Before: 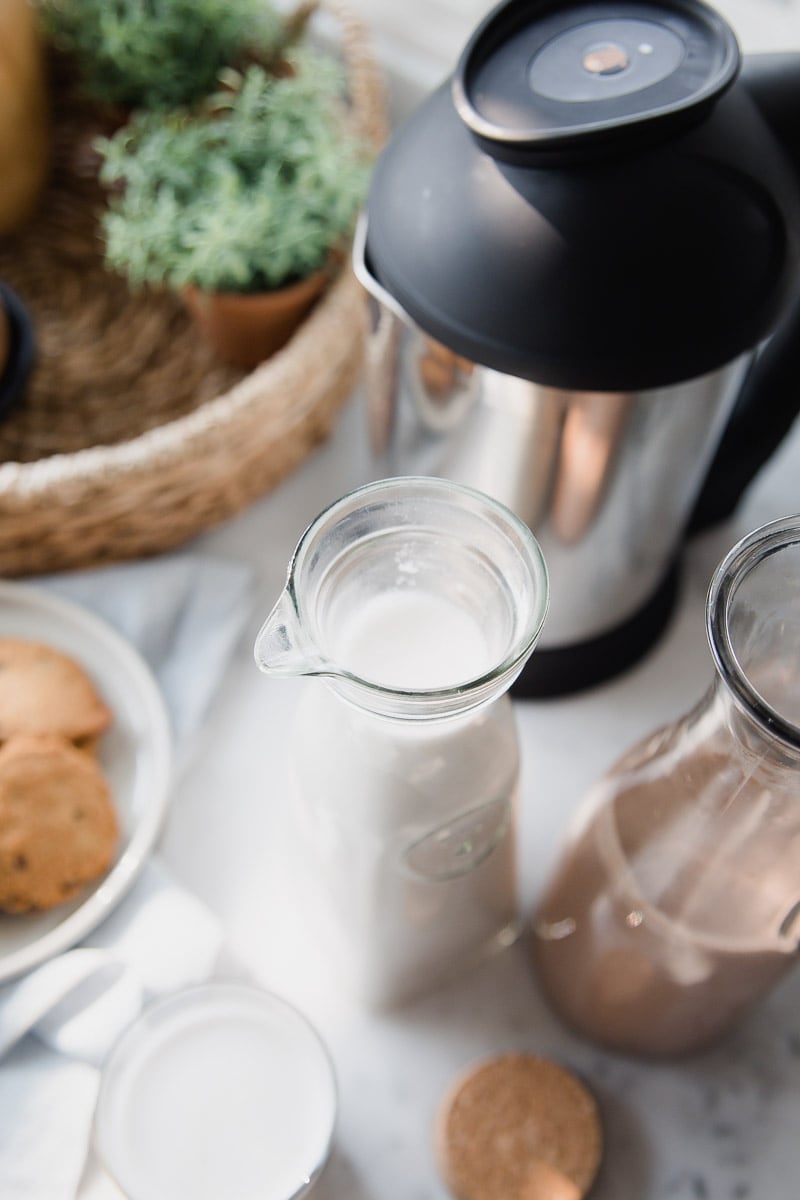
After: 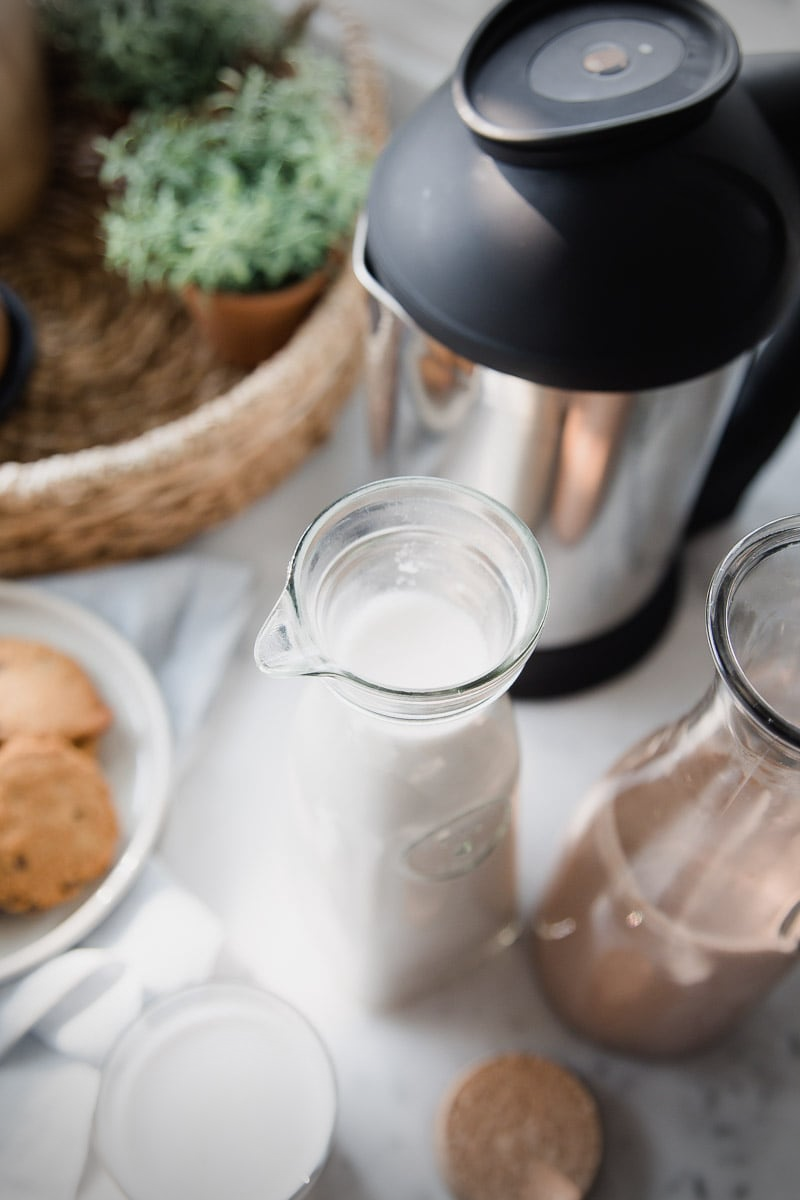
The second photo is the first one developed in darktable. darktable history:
vignetting: fall-off start 88.7%, fall-off radius 43.55%, width/height ratio 1.162
